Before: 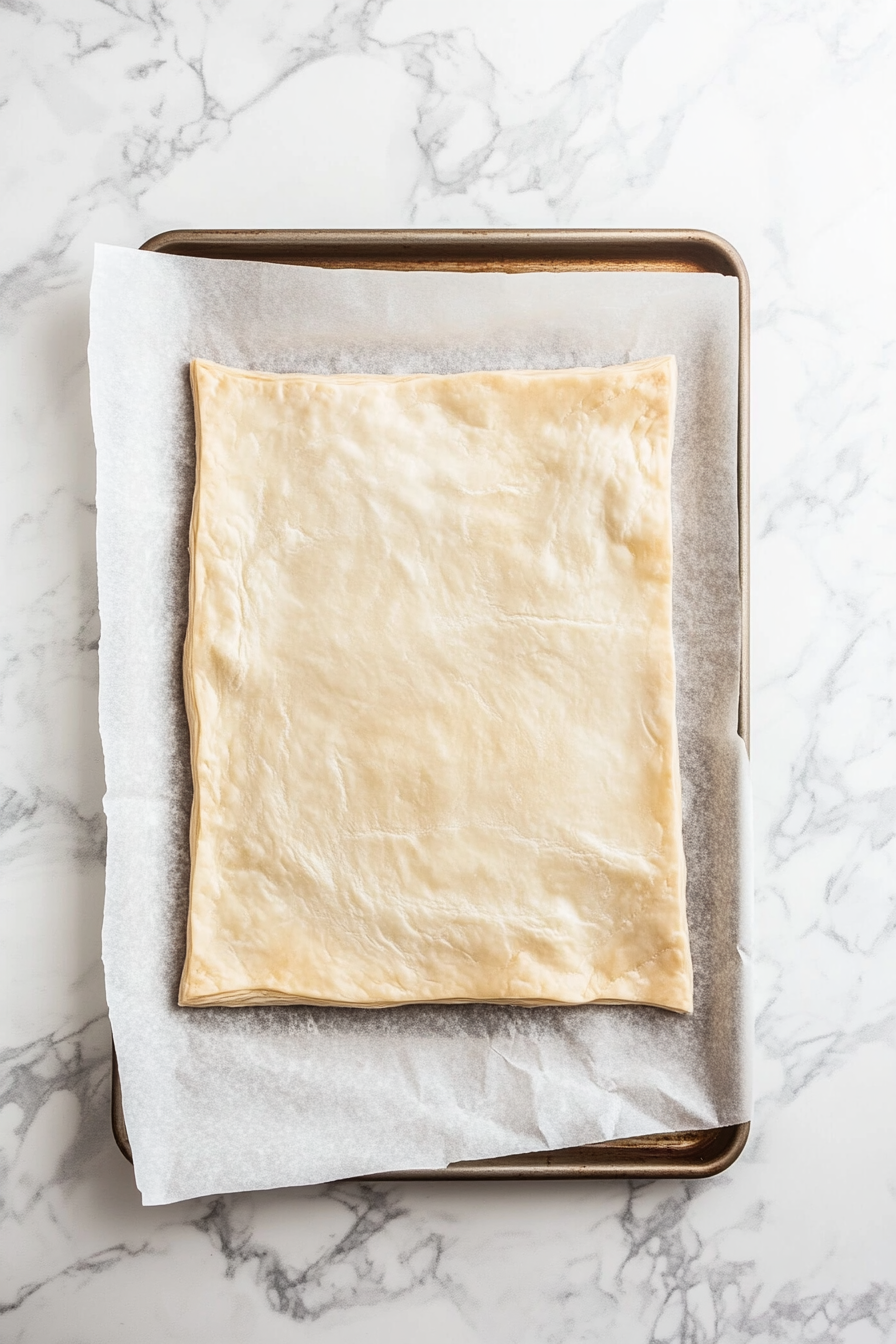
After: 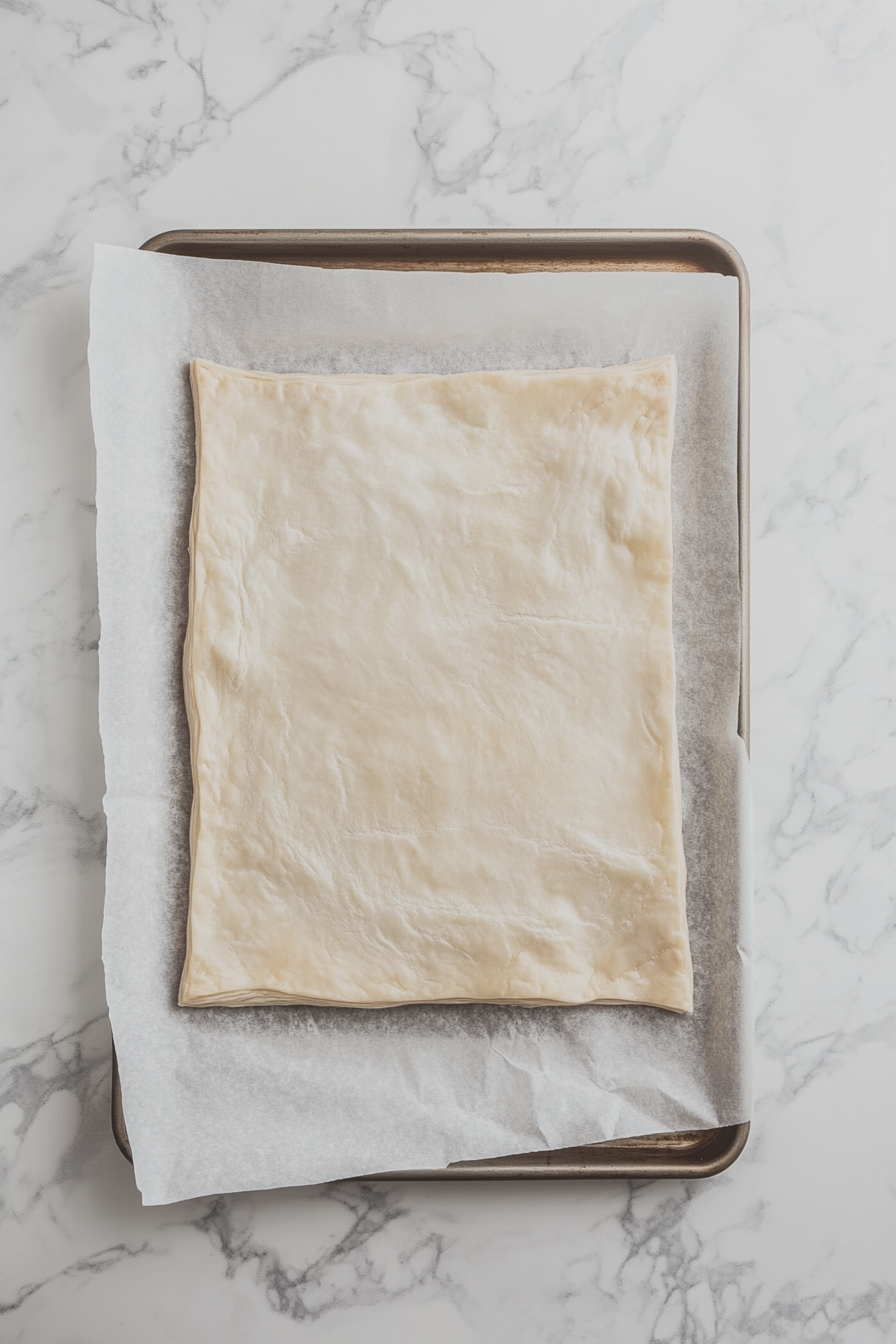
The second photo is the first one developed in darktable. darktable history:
contrast brightness saturation: contrast -0.262, saturation -0.428
